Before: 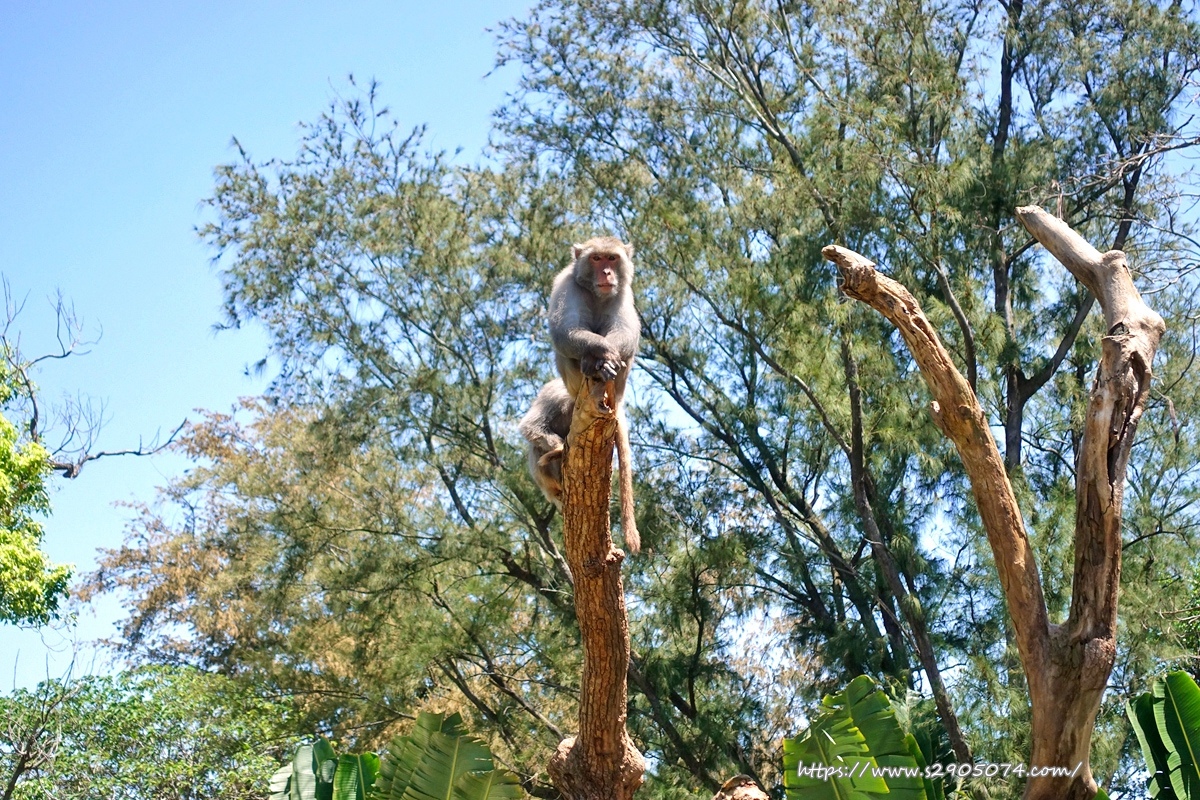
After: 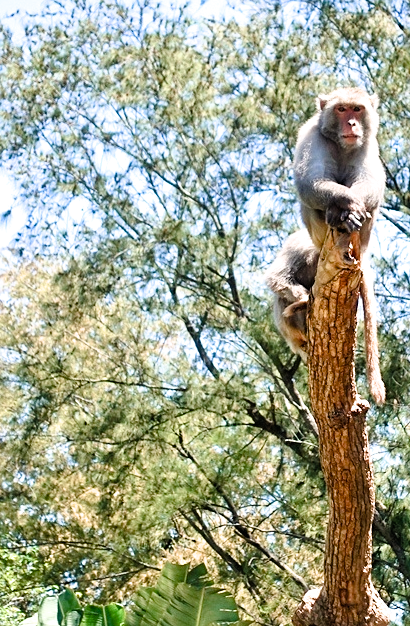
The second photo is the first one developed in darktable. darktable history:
crop and rotate: left 21.28%, top 18.659%, right 44.48%, bottom 2.985%
exposure: black level correction -0.005, exposure 0.617 EV, compensate highlight preservation false
filmic rgb: black relative exposure -6.24 EV, white relative exposure 2.79 EV, target black luminance 0%, hardness 4.62, latitude 67.5%, contrast 1.295, shadows ↔ highlights balance -3.25%
sharpen: amount 0.204
color balance rgb: perceptual saturation grading › global saturation 20%, perceptual saturation grading › highlights -49.898%, perceptual saturation grading › shadows 24.974%, global vibrance 20%
tone equalizer: edges refinement/feathering 500, mask exposure compensation -1.57 EV, preserve details no
